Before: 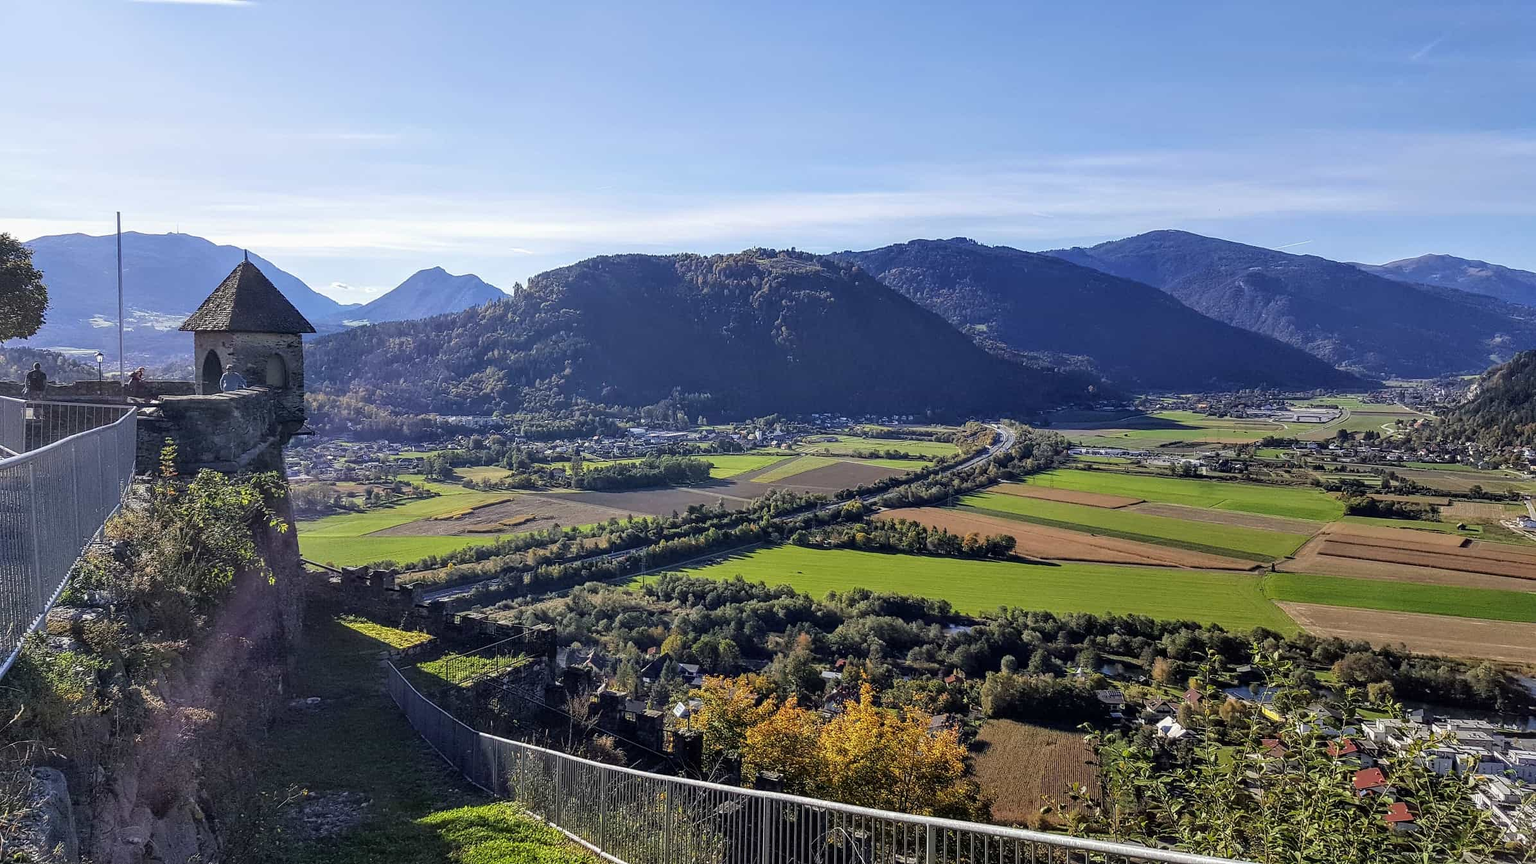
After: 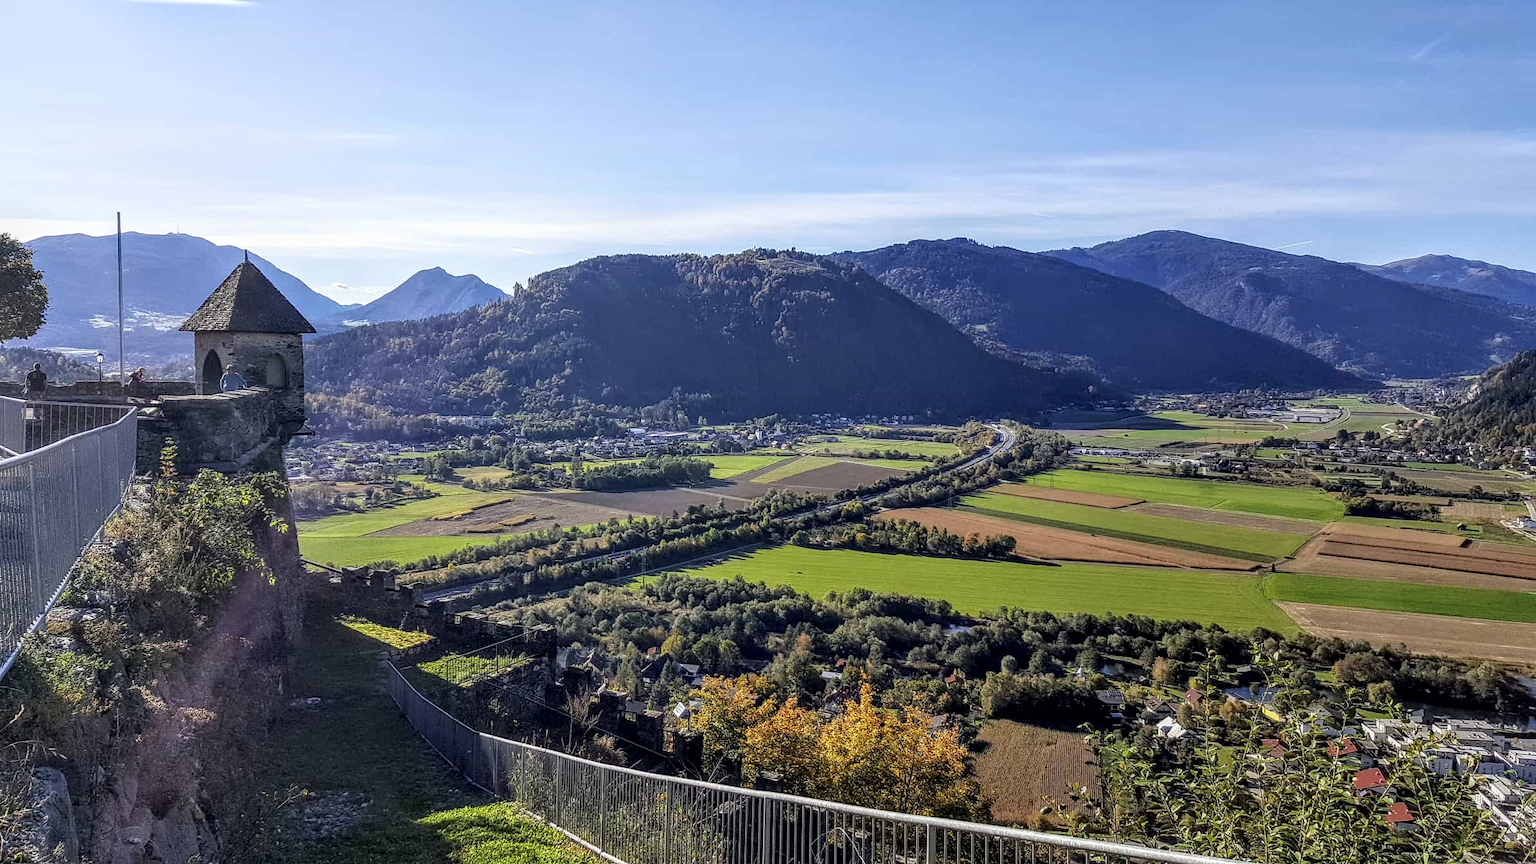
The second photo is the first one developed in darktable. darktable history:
local contrast: on, module defaults
shadows and highlights: shadows 0, highlights 40
